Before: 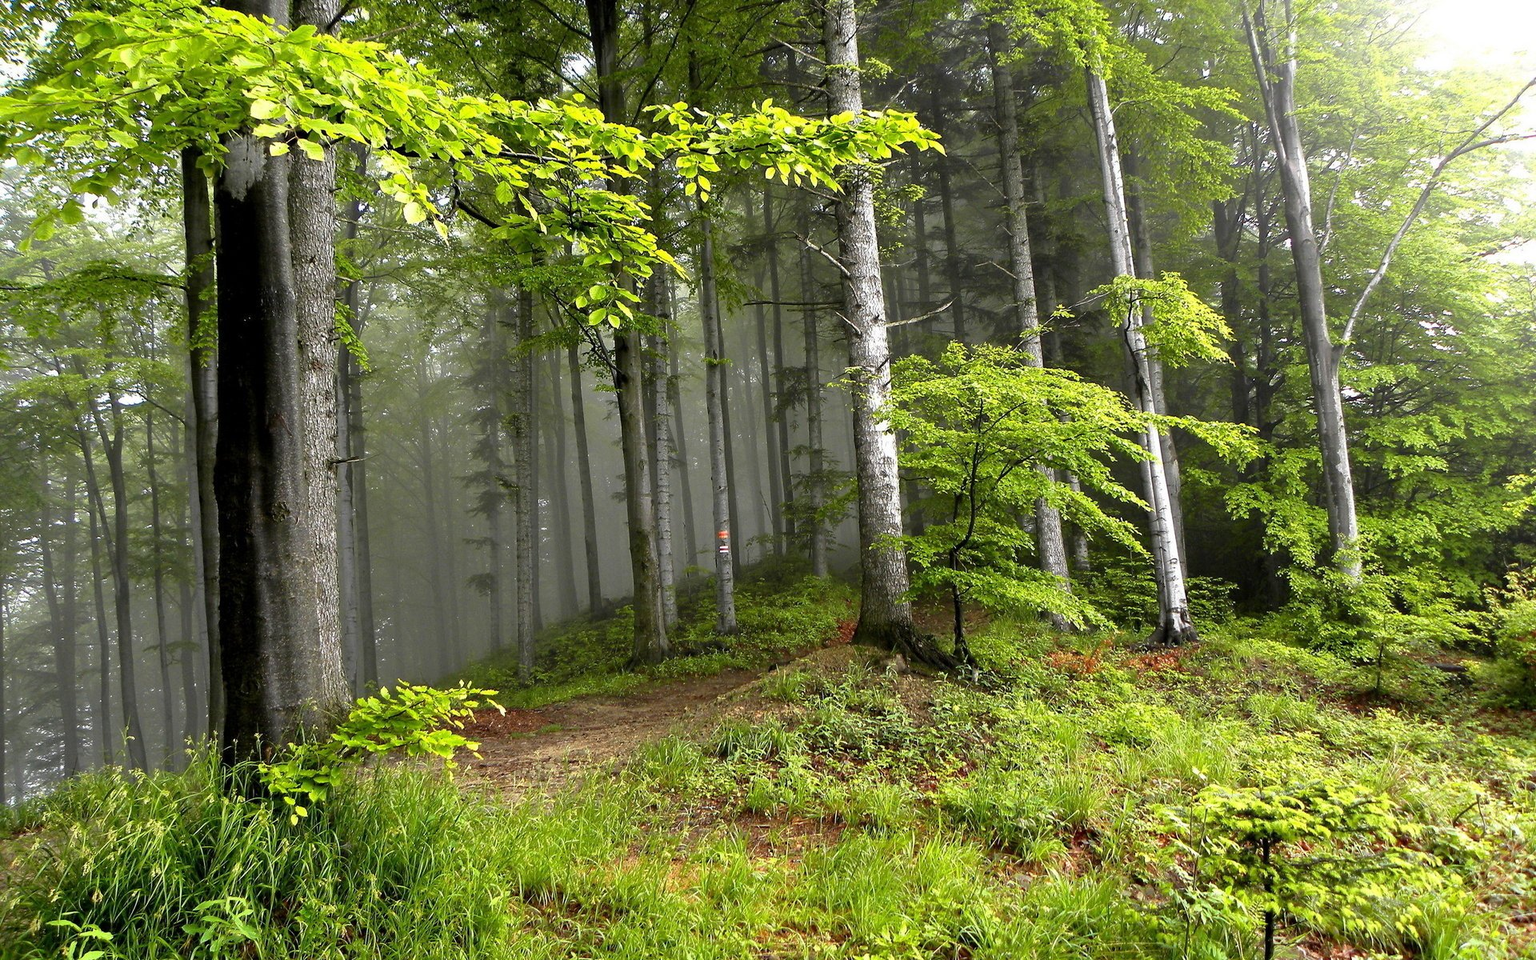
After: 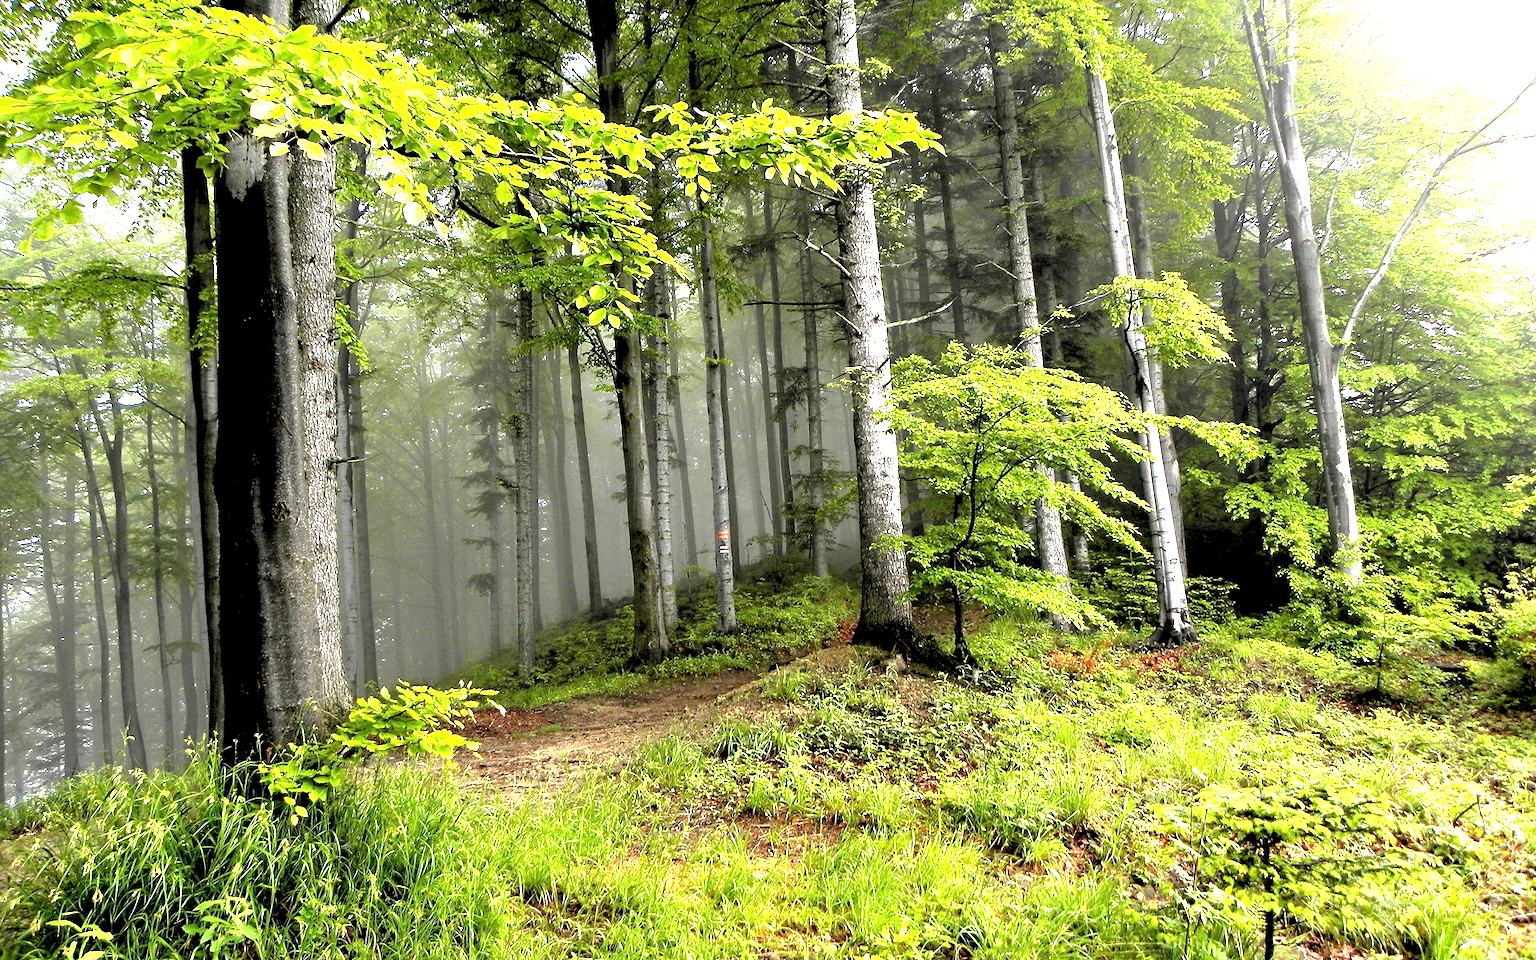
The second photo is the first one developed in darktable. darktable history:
exposure: black level correction 0, exposure 1 EV, compensate exposure bias true, compensate highlight preservation false
rotate and perspective: crop left 0, crop top 0
rgb levels: levels [[0.034, 0.472, 0.904], [0, 0.5, 1], [0, 0.5, 1]]
